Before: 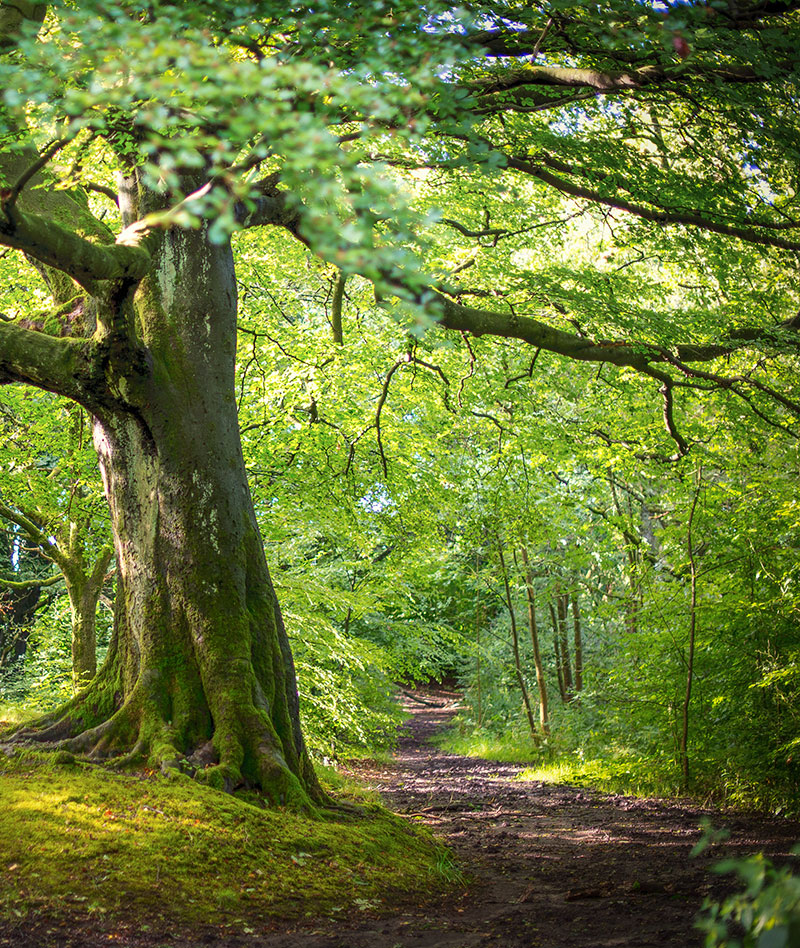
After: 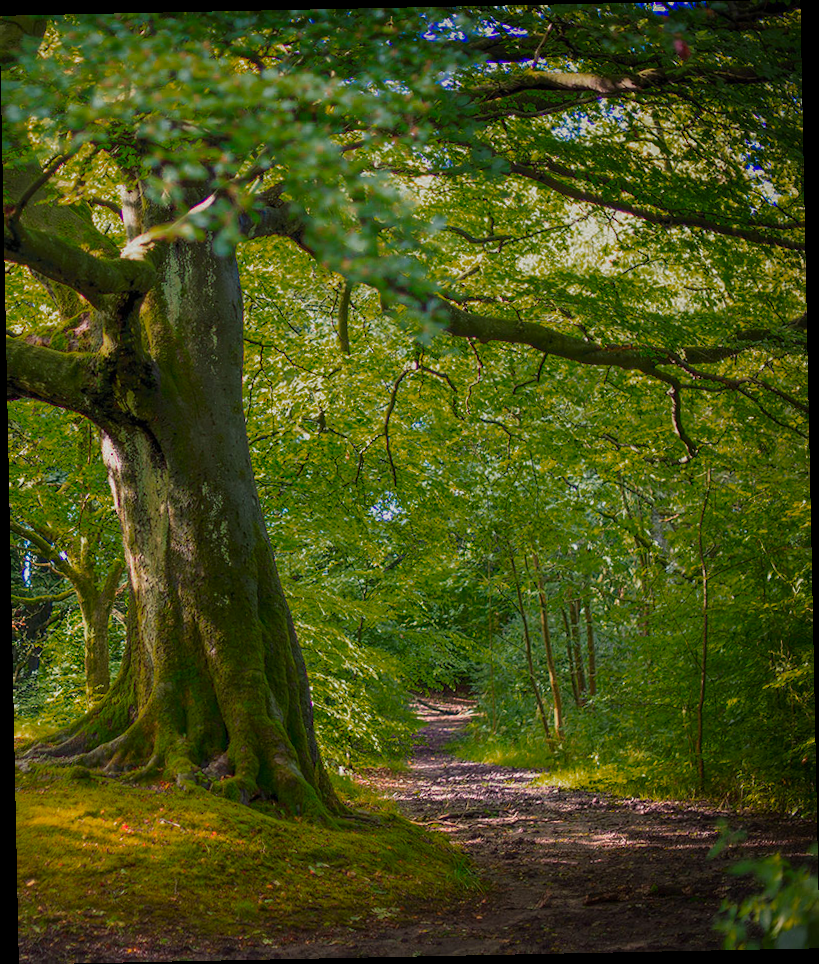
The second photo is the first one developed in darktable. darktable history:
rotate and perspective: rotation -1.17°, automatic cropping off
color zones: curves: ch0 [(0, 0.553) (0.123, 0.58) (0.23, 0.419) (0.468, 0.155) (0.605, 0.132) (0.723, 0.063) (0.833, 0.172) (0.921, 0.468)]; ch1 [(0.025, 0.645) (0.229, 0.584) (0.326, 0.551) (0.537, 0.446) (0.599, 0.911) (0.708, 1) (0.805, 0.944)]; ch2 [(0.086, 0.468) (0.254, 0.464) (0.638, 0.564) (0.702, 0.592) (0.768, 0.564)]
graduated density: rotation 5.63°, offset 76.9
